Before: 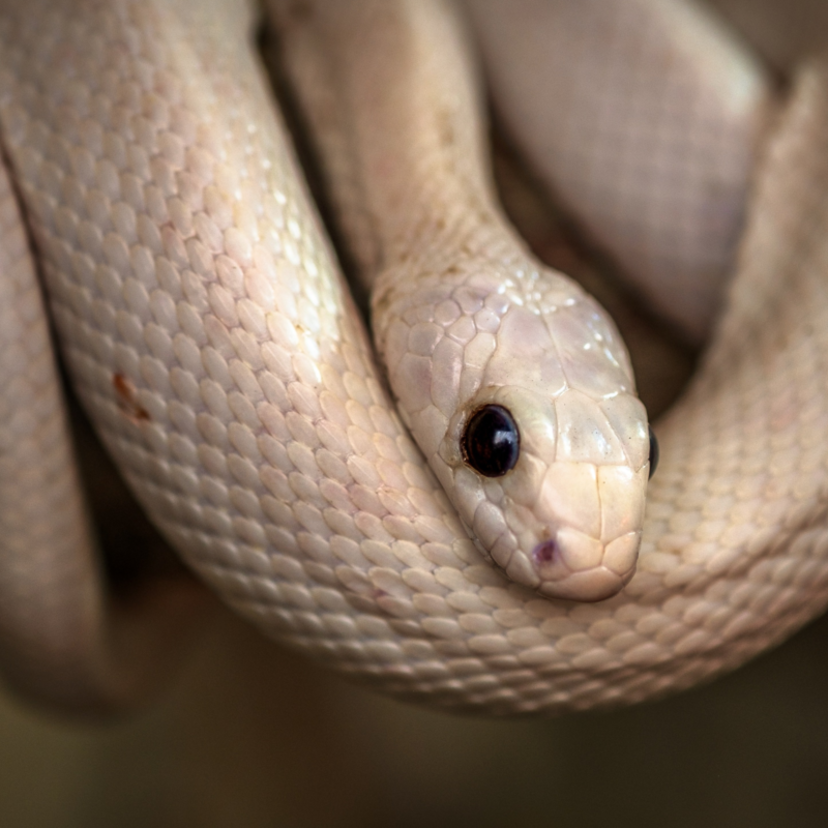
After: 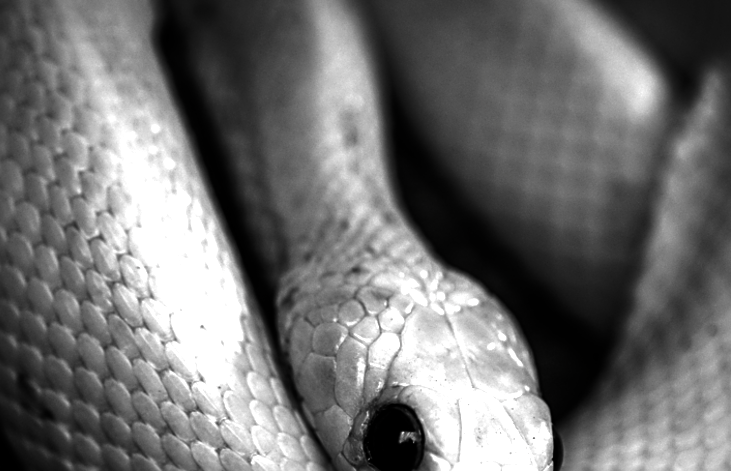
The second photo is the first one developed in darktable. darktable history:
exposure: compensate exposure bias true, compensate highlight preservation false
crop and rotate: left 11.665%, bottom 43.055%
sharpen: on, module defaults
tone equalizer: -8 EV -0.751 EV, -7 EV -0.679 EV, -6 EV -0.595 EV, -5 EV -0.389 EV, -3 EV 0.394 EV, -2 EV 0.6 EV, -1 EV 0.694 EV, +0 EV 0.767 EV, edges refinement/feathering 500, mask exposure compensation -1.57 EV, preserve details no
contrast brightness saturation: contrast -0.027, brightness -0.596, saturation -0.999
